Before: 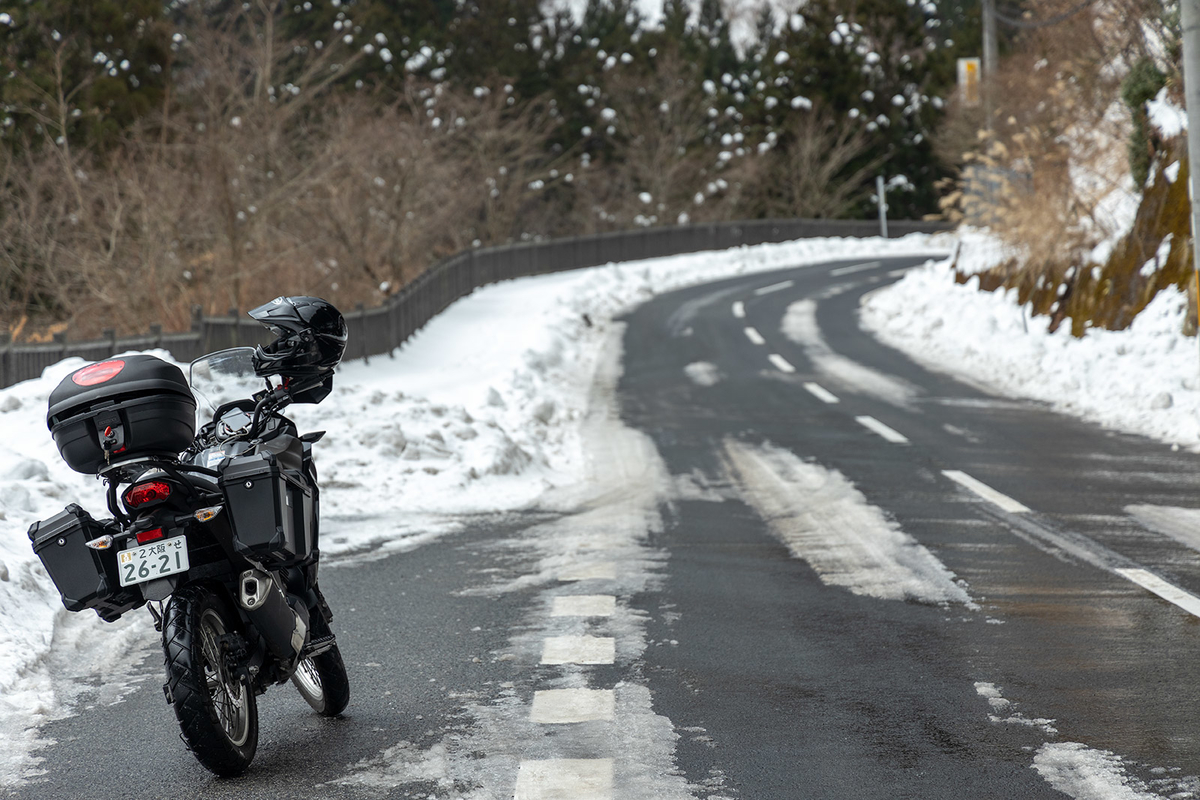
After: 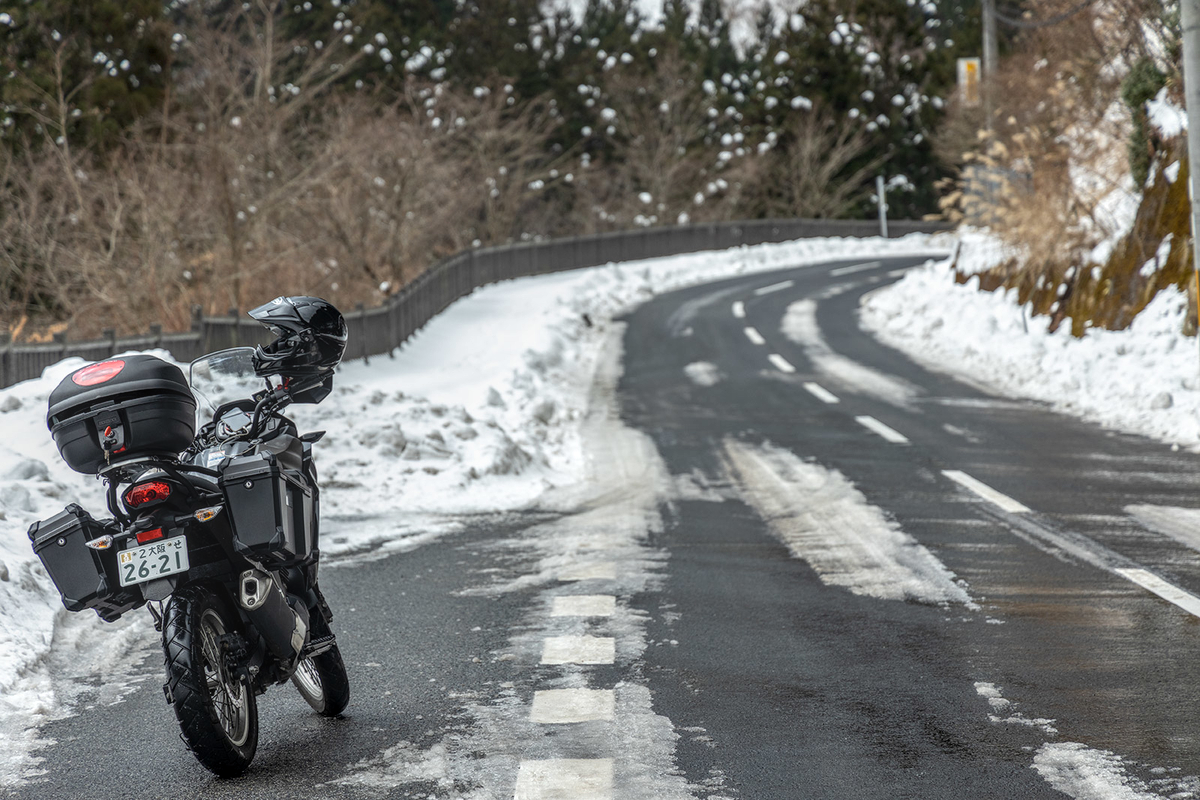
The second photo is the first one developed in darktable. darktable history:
local contrast: highlights 4%, shadows 2%, detail 133%
